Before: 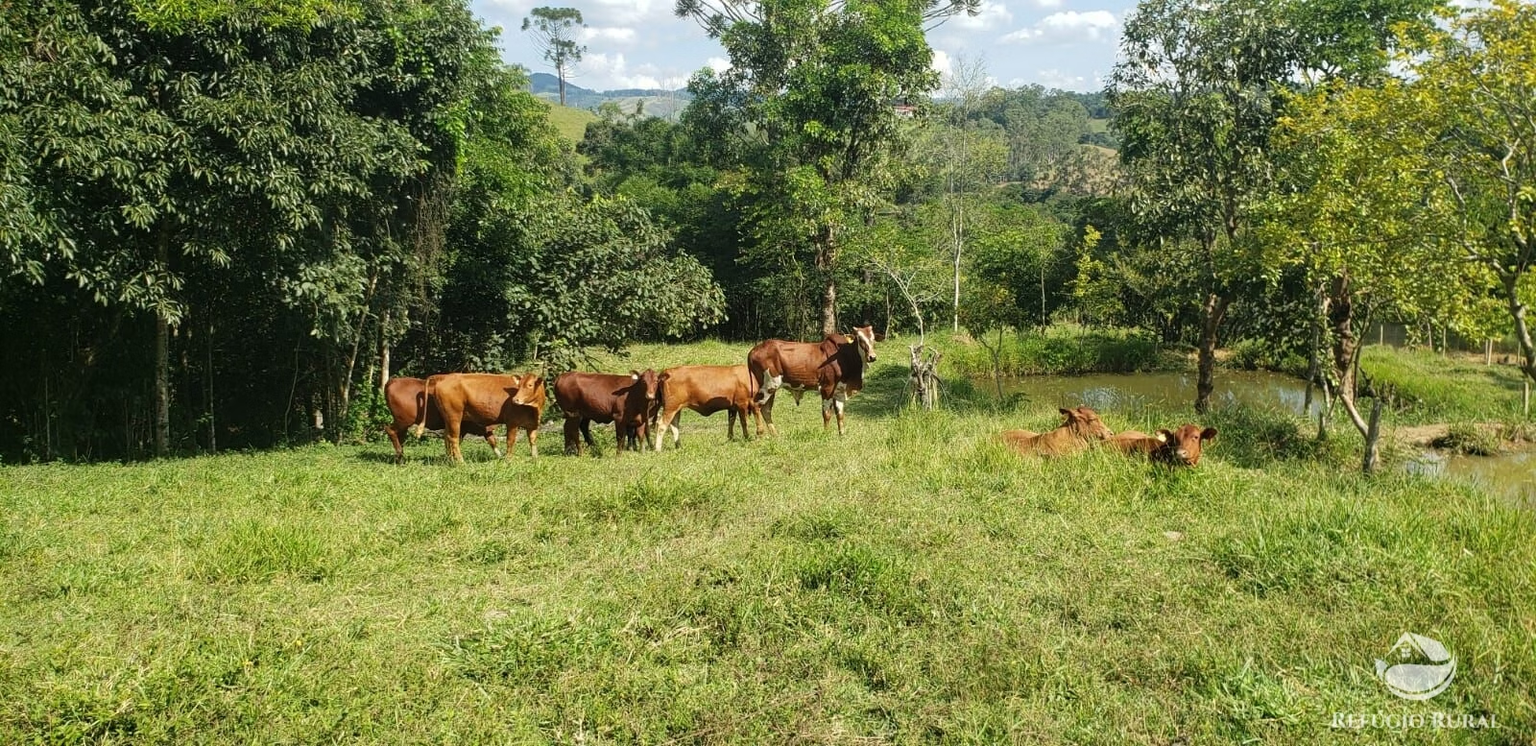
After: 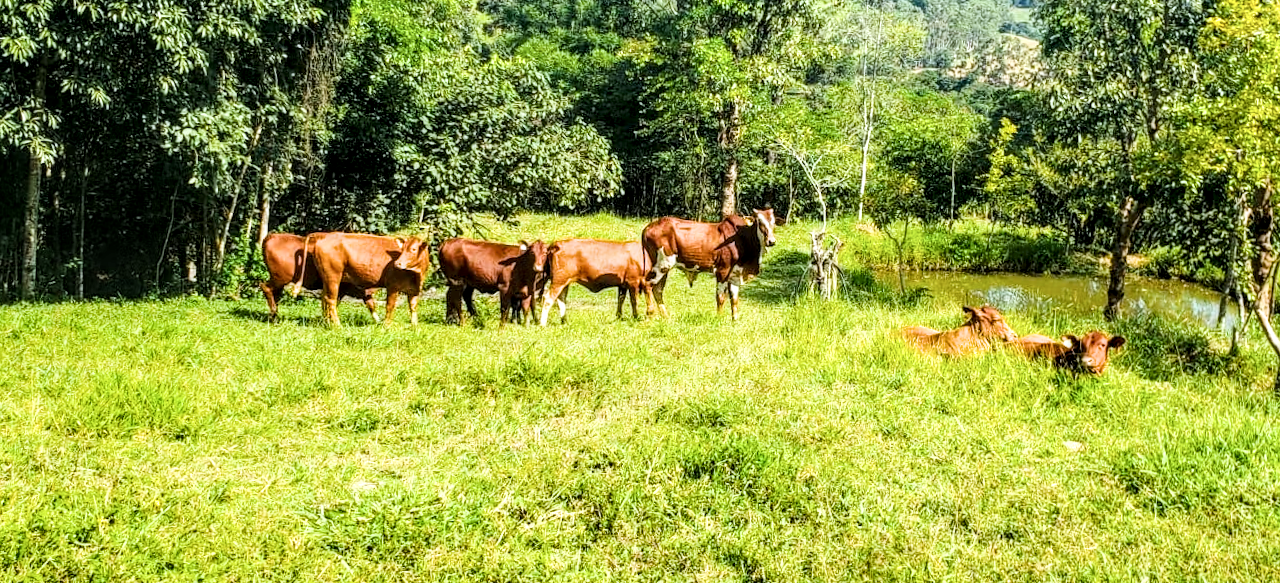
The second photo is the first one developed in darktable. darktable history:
color balance rgb: power › hue 74.6°, perceptual saturation grading › global saturation 24.982%, perceptual brilliance grading › global brilliance -4.26%, perceptual brilliance grading › highlights 24.967%, perceptual brilliance grading › mid-tones 7.297%, perceptual brilliance grading › shadows -5.041%, global vibrance 20%
exposure: exposure 0.917 EV, compensate highlight preservation false
local contrast: detail 150%
vignetting: fall-off start 116.66%, fall-off radius 59.01%
tone equalizer: mask exposure compensation -0.503 EV
filmic rgb: black relative exposure -7.65 EV, white relative exposure 4.56 EV, hardness 3.61
crop and rotate: angle -3.44°, left 9.746%, top 21.244%, right 12.354%, bottom 11.773%
color correction: highlights a* -0.702, highlights b* -8.89
